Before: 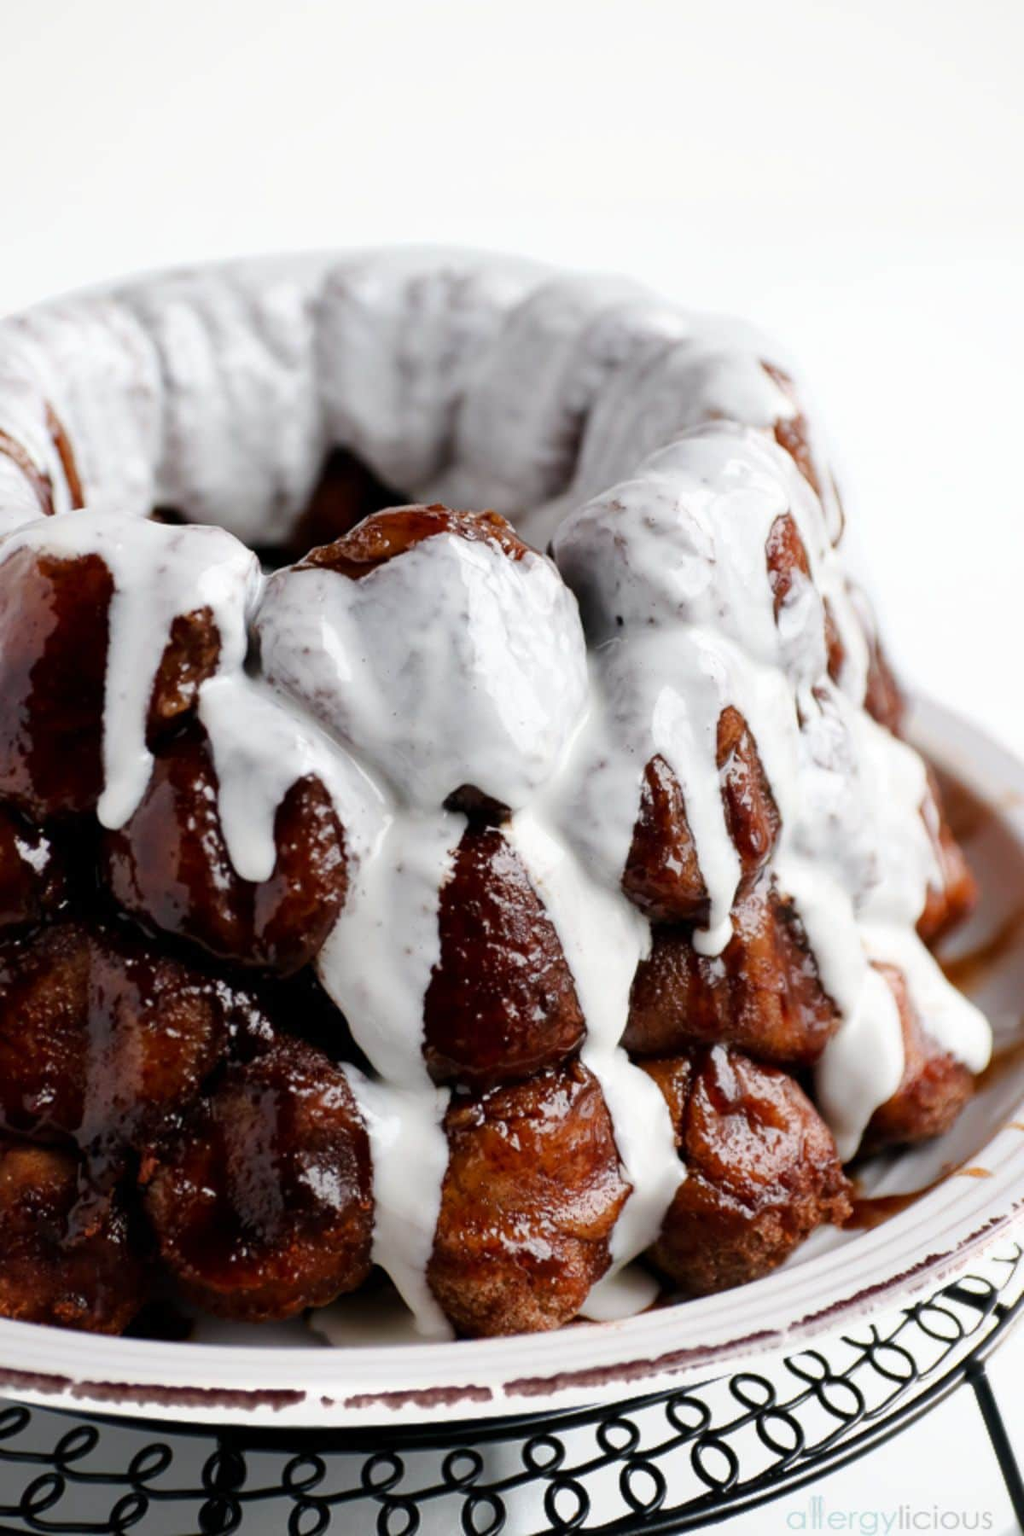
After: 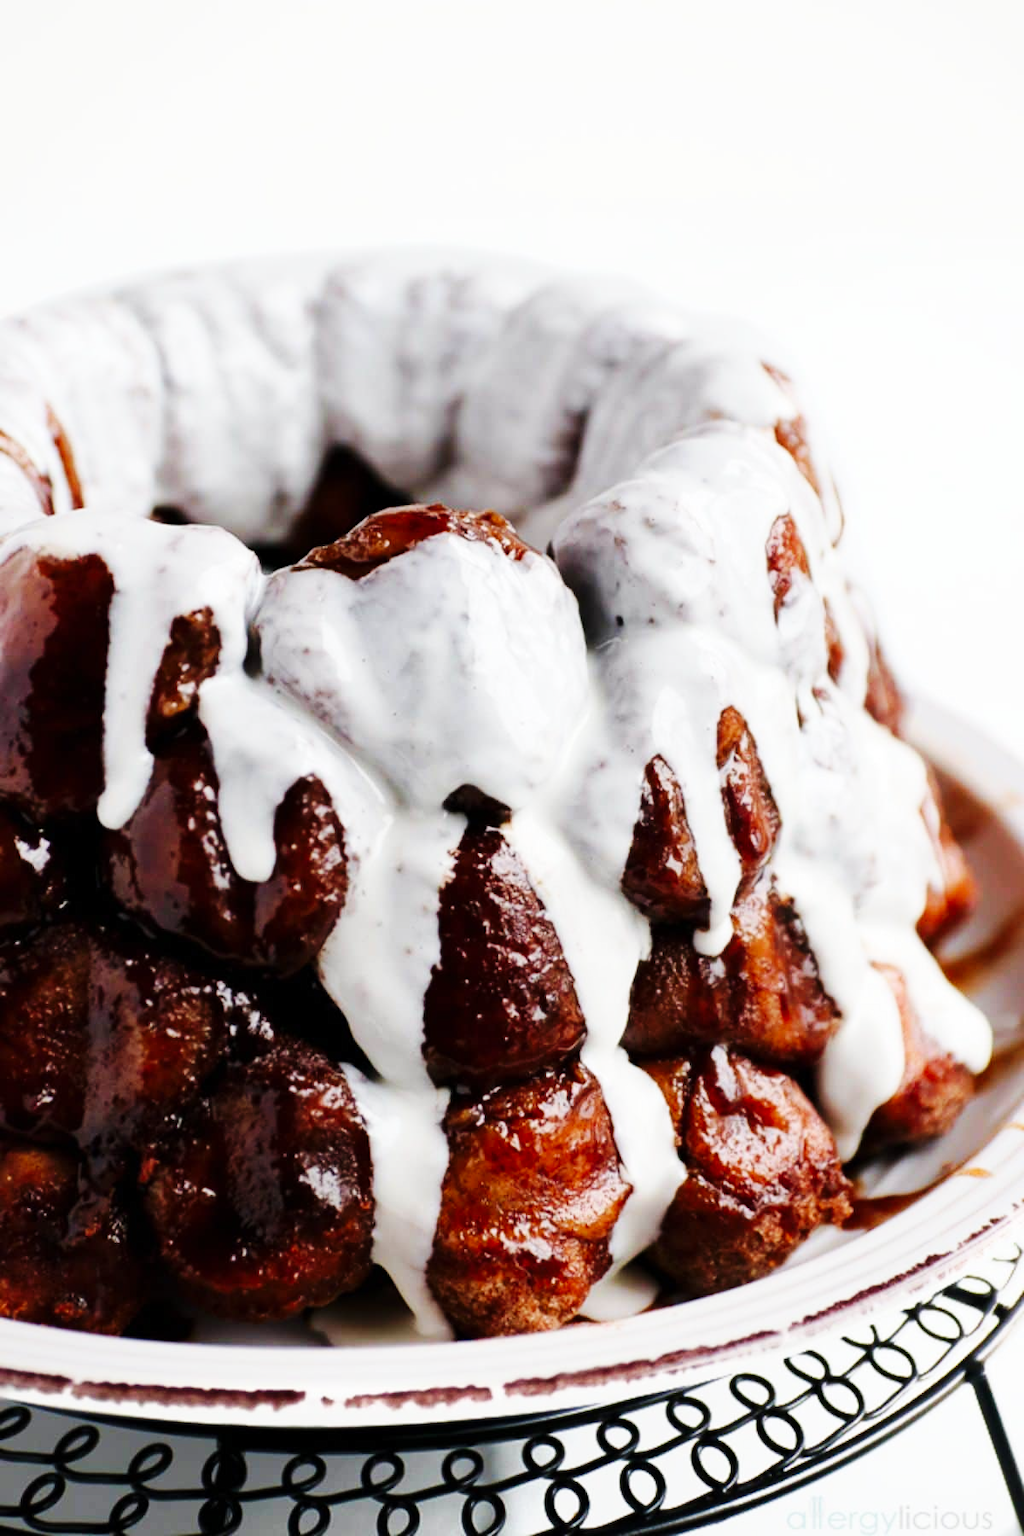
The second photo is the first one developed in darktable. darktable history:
velvia: strength 15%
base curve: curves: ch0 [(0, 0) (0.032, 0.025) (0.121, 0.166) (0.206, 0.329) (0.605, 0.79) (1, 1)], preserve colors none
